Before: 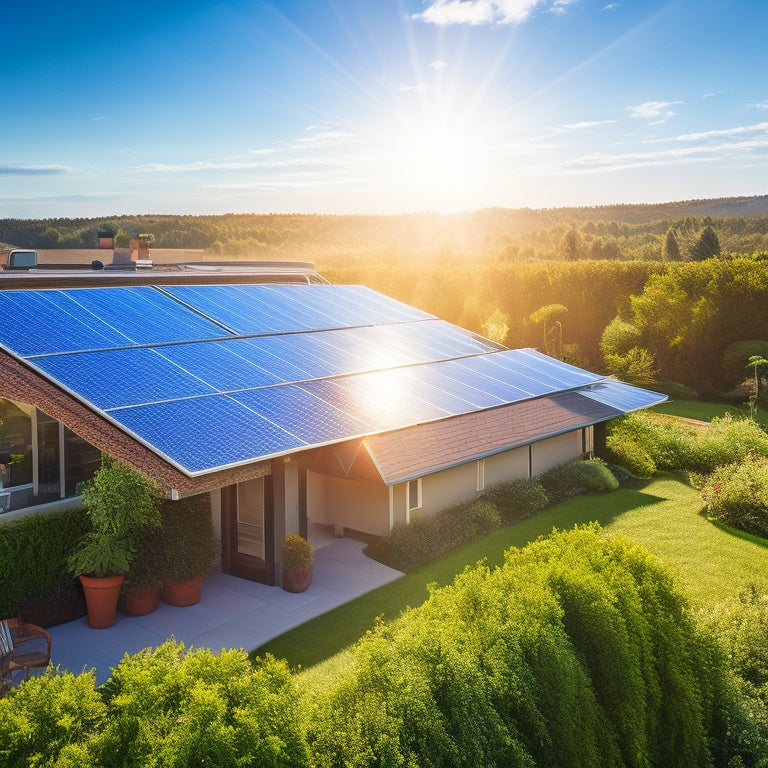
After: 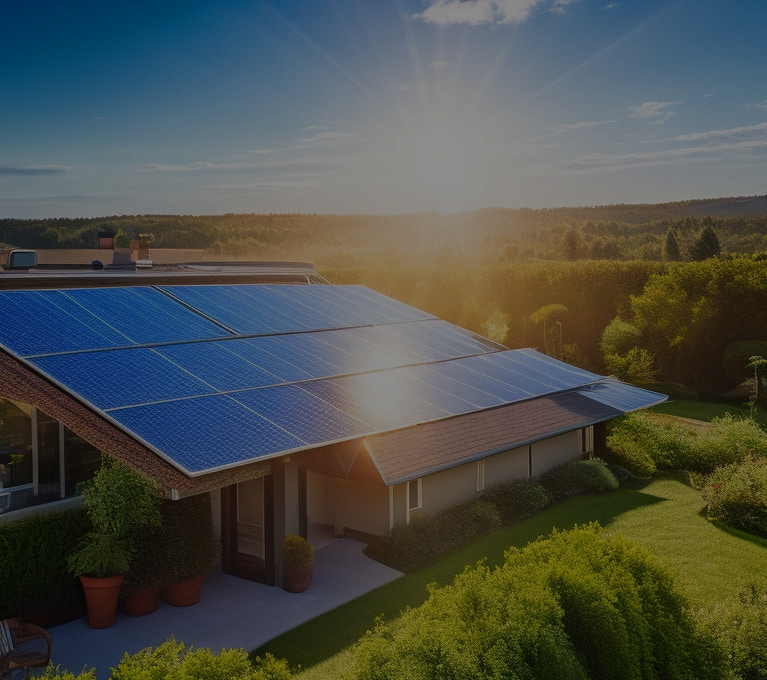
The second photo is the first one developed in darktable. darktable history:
exposure: exposure -1.91 EV, compensate exposure bias true, compensate highlight preservation false
crop and rotate: top 0%, bottom 11.453%
